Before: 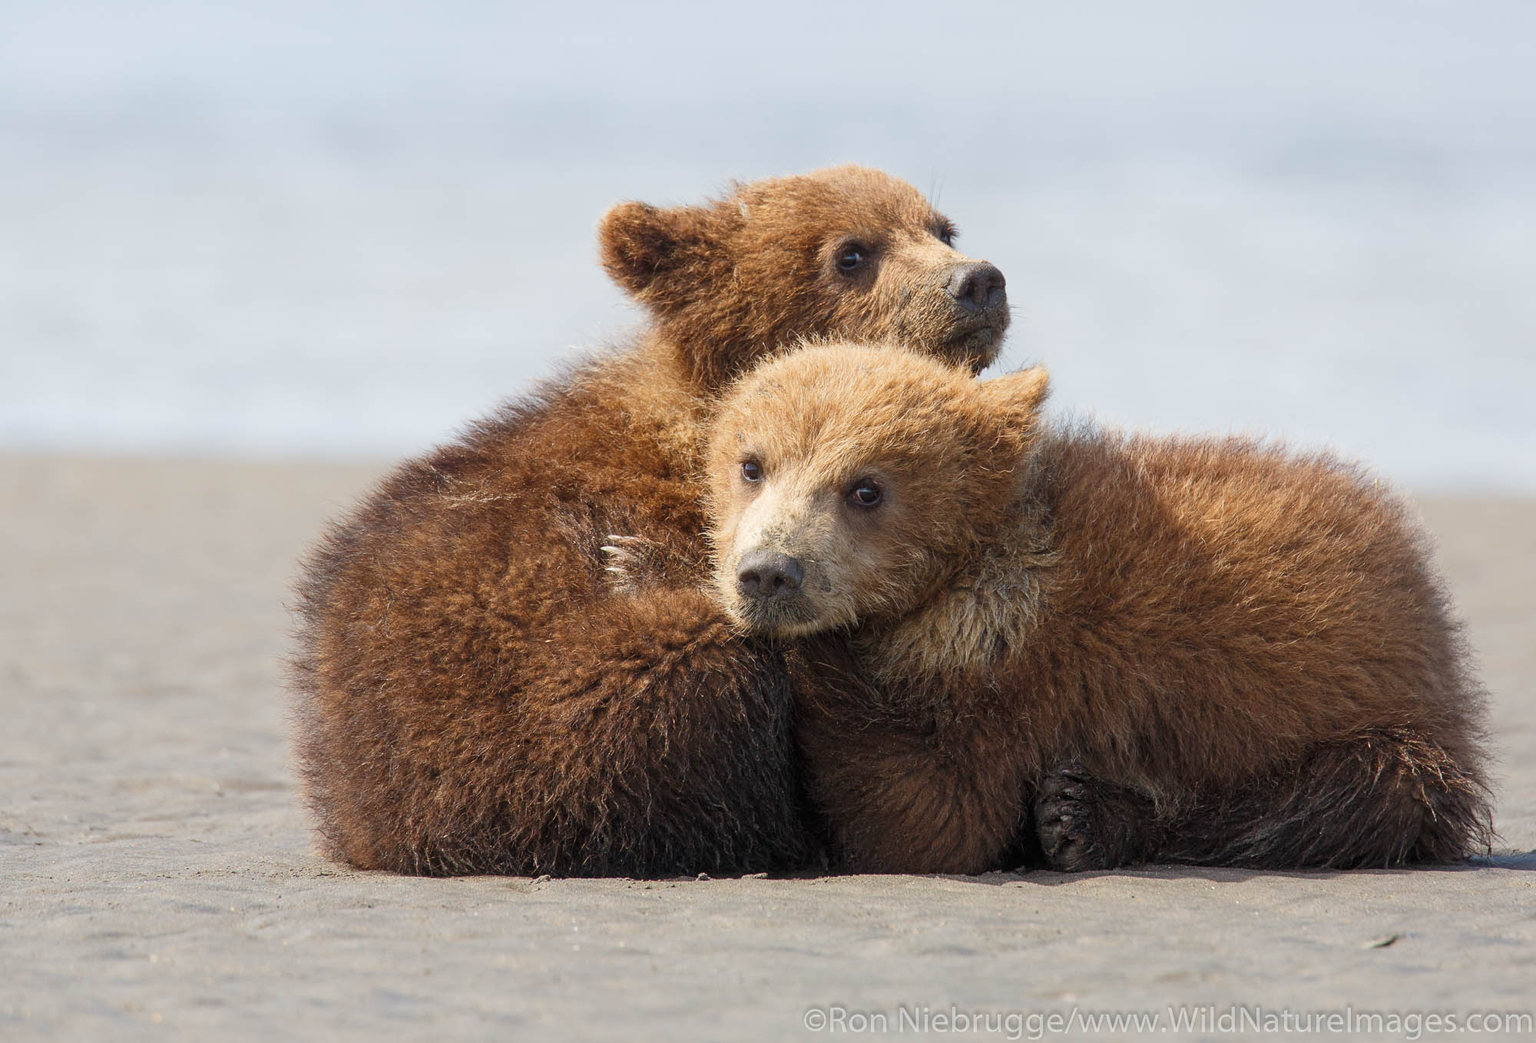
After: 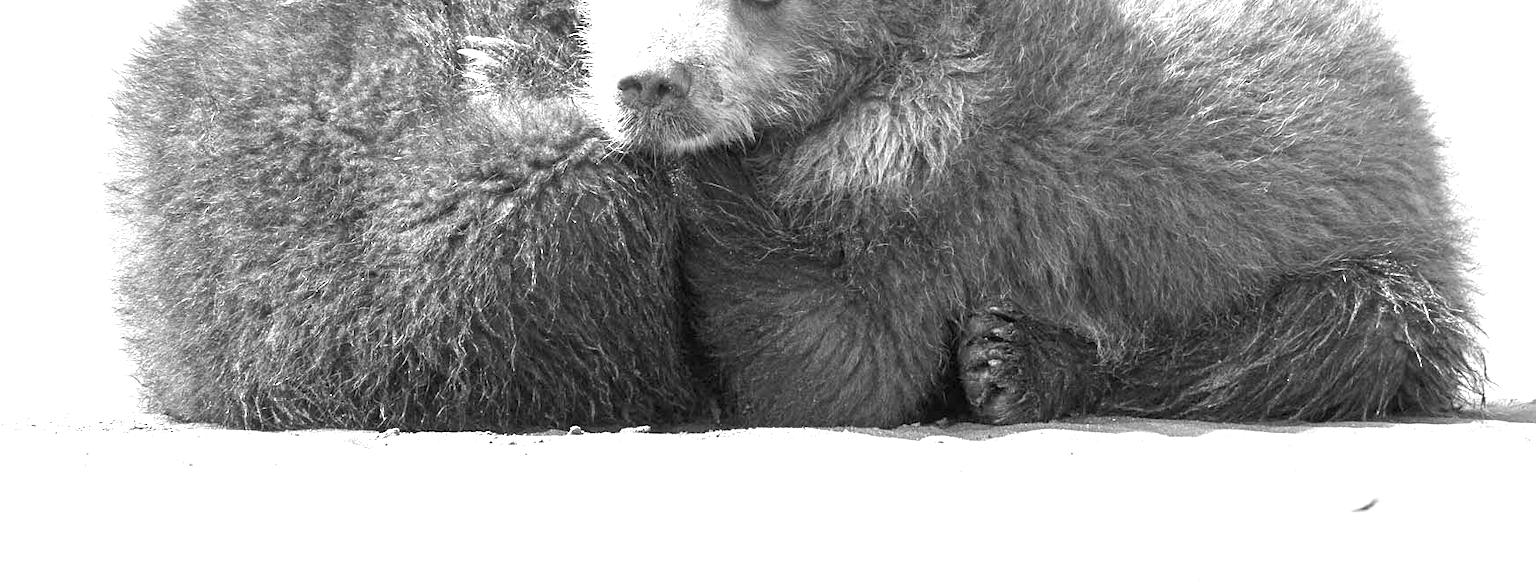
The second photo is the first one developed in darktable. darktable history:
crop and rotate: left 13.313%, top 48.314%, bottom 2.878%
color calibration: output gray [0.25, 0.35, 0.4, 0], illuminant as shot in camera, x 0.358, y 0.373, temperature 4628.91 K
vignetting: fall-off start 99.2%, width/height ratio 1.326
exposure: exposure 1.998 EV, compensate highlight preservation false
